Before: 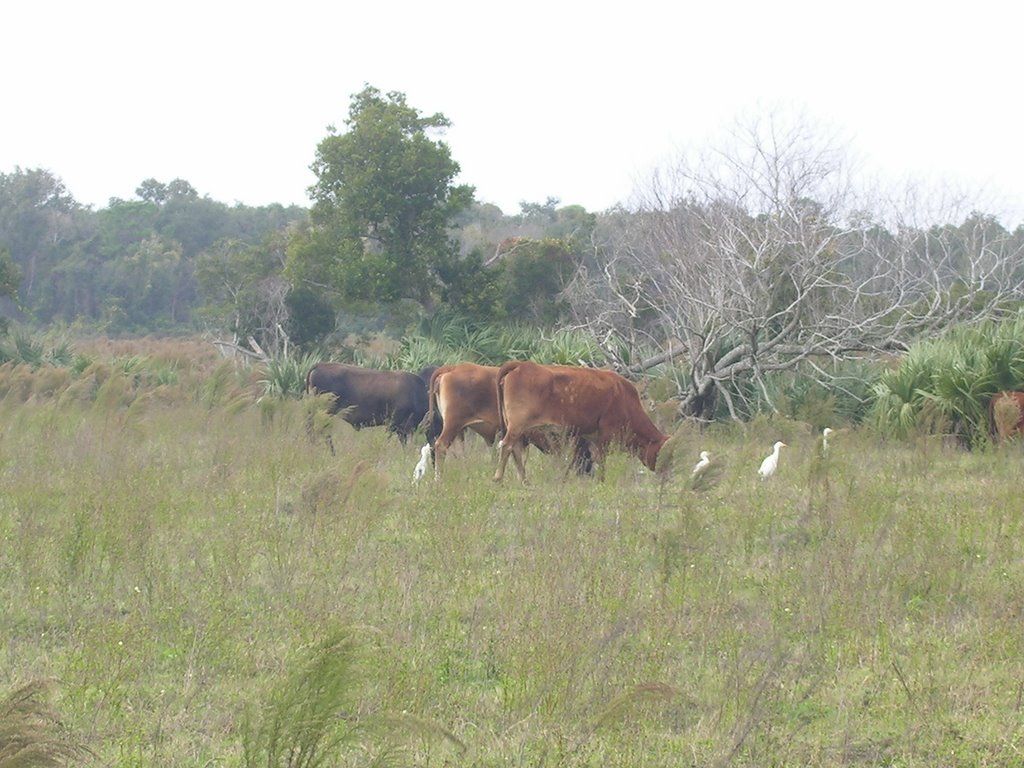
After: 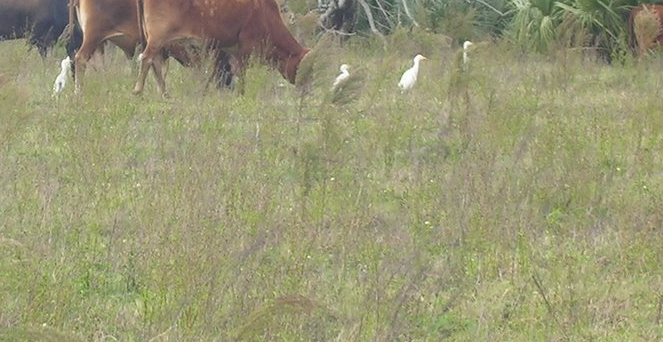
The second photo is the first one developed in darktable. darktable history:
crop and rotate: left 35.247%, top 50.49%, bottom 4.9%
